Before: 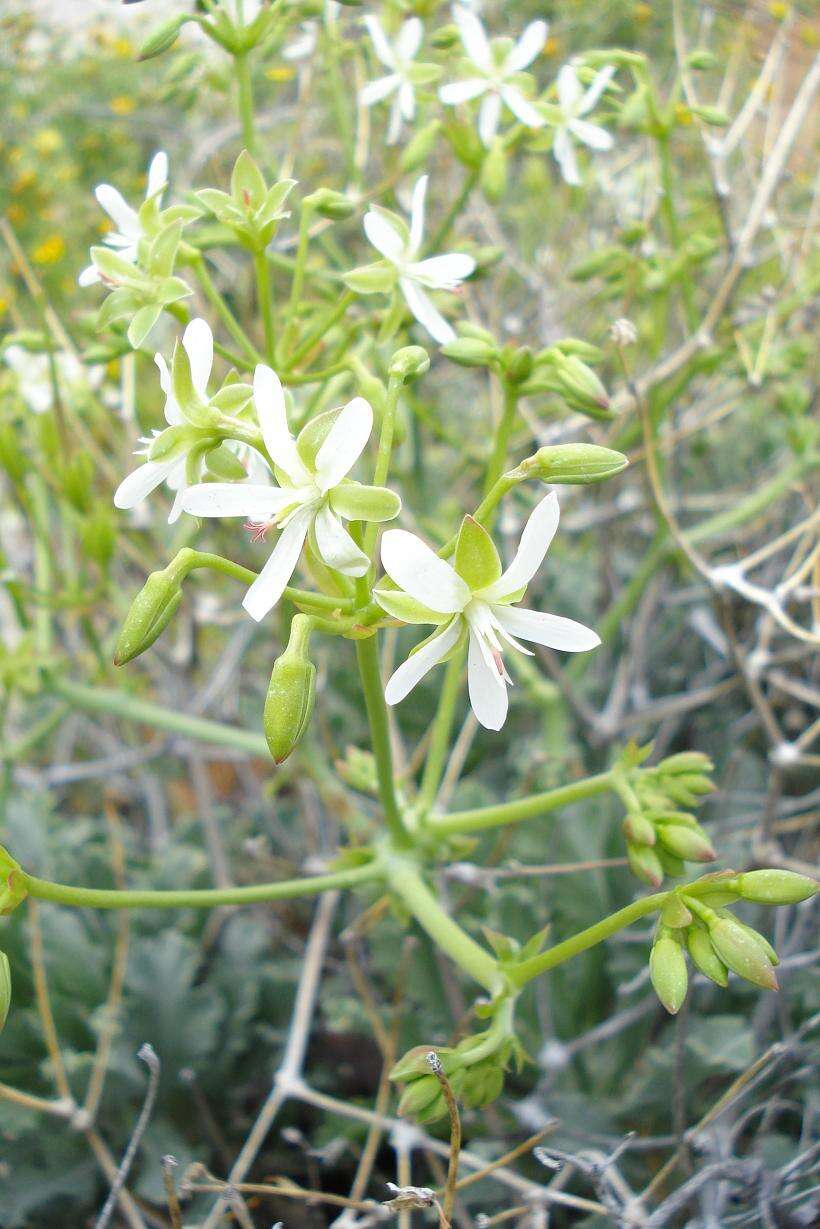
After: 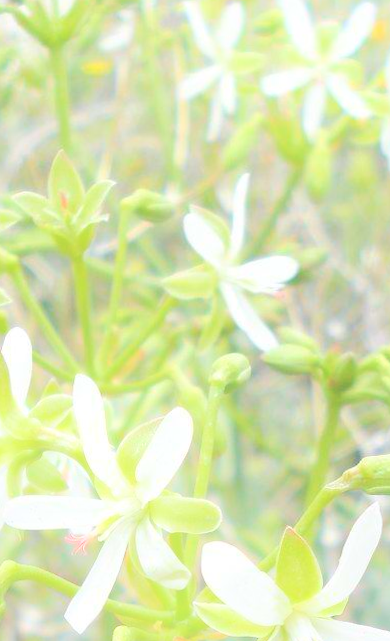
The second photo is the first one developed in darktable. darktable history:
rotate and perspective: rotation 0.074°, lens shift (vertical) 0.096, lens shift (horizontal) -0.041, crop left 0.043, crop right 0.952, crop top 0.024, crop bottom 0.979
crop: left 19.556%, right 30.401%, bottom 46.458%
bloom: on, module defaults
